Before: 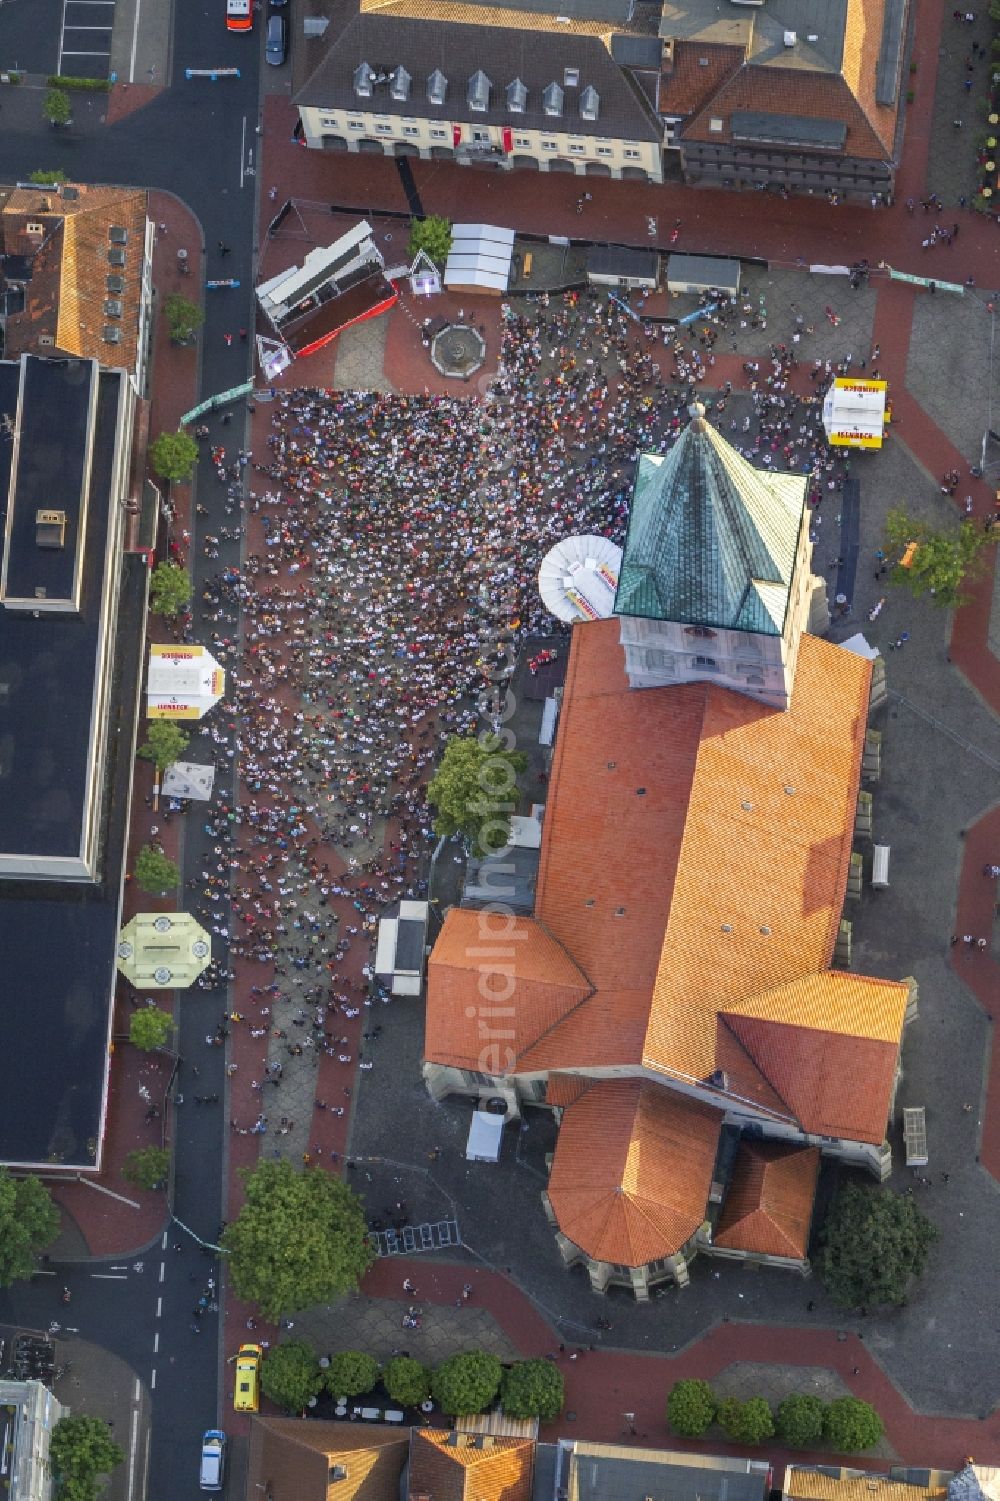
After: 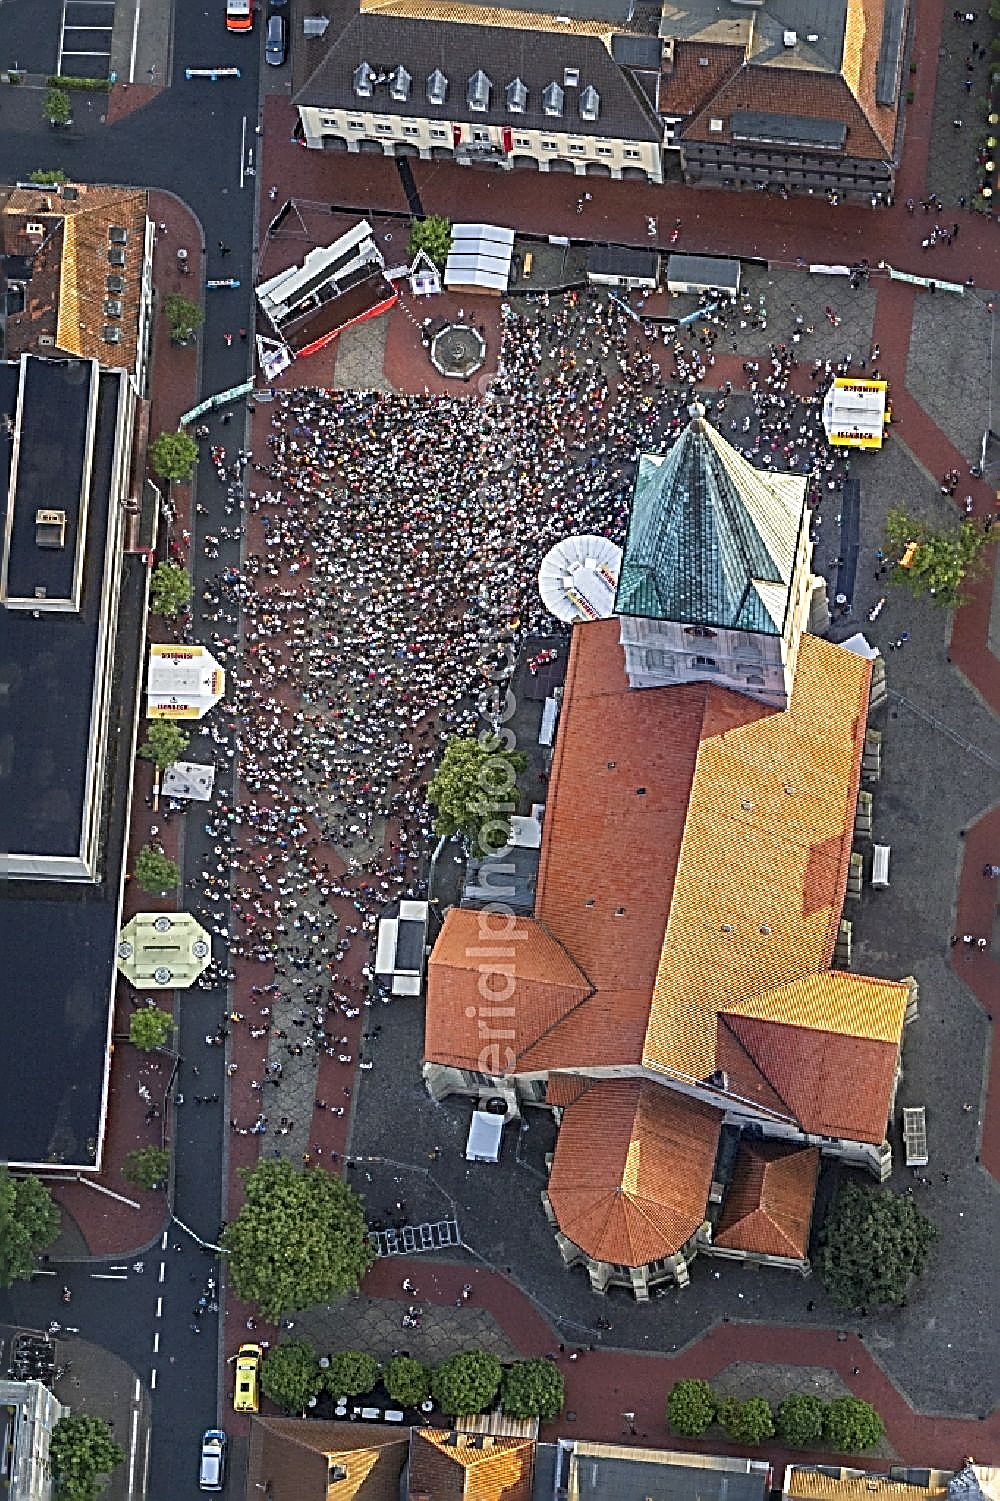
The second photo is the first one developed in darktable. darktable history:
sharpen: radius 3.154, amount 1.728
